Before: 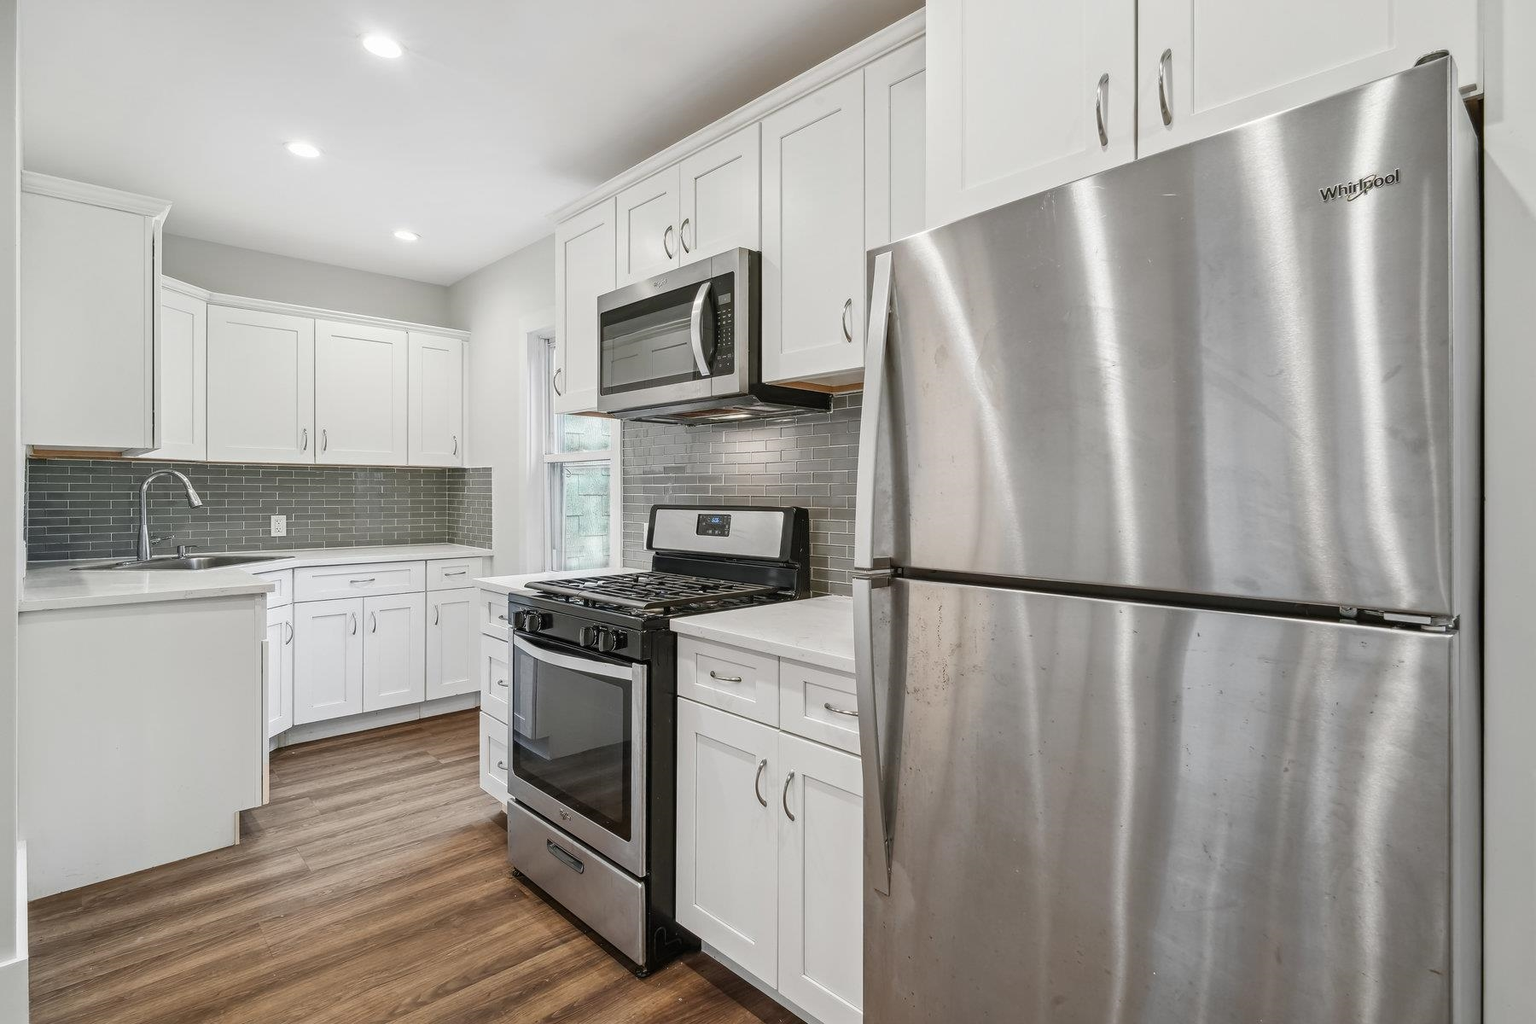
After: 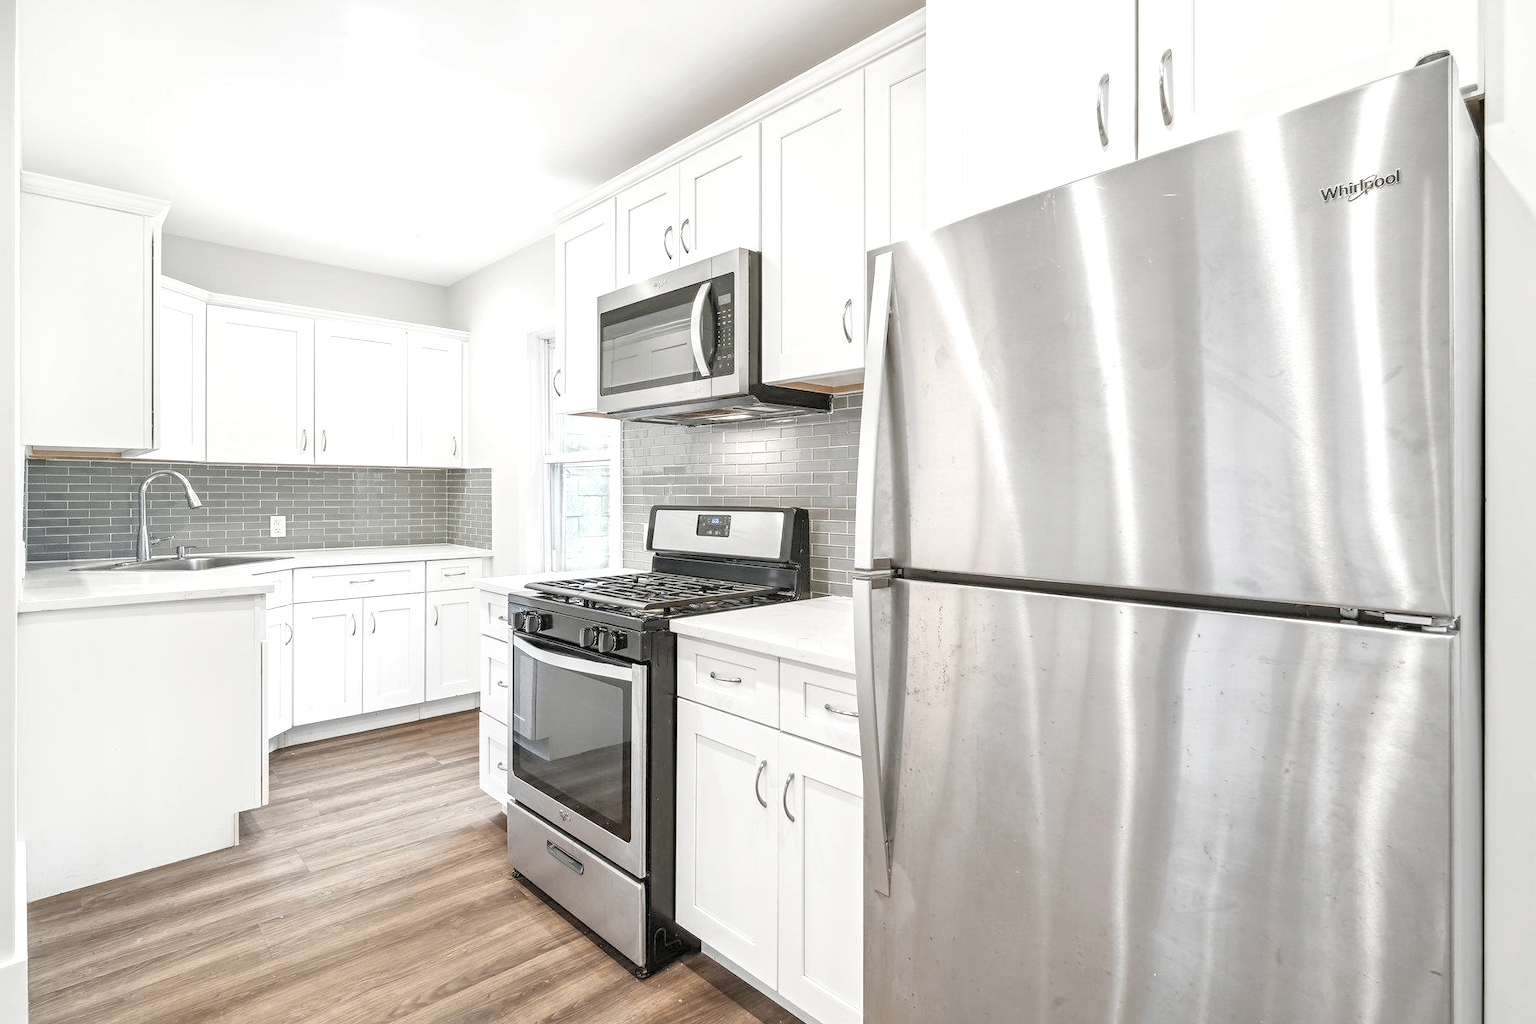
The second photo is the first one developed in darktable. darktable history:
contrast brightness saturation: brightness 0.189, saturation -0.491
crop: left 0.074%
exposure: black level correction 0.001, exposure 0.675 EV, compensate highlight preservation false
color balance rgb: linear chroma grading › global chroma 15.255%, perceptual saturation grading › global saturation 14.412%, perceptual saturation grading › highlights -25.046%, perceptual saturation grading › shadows 25.104%
